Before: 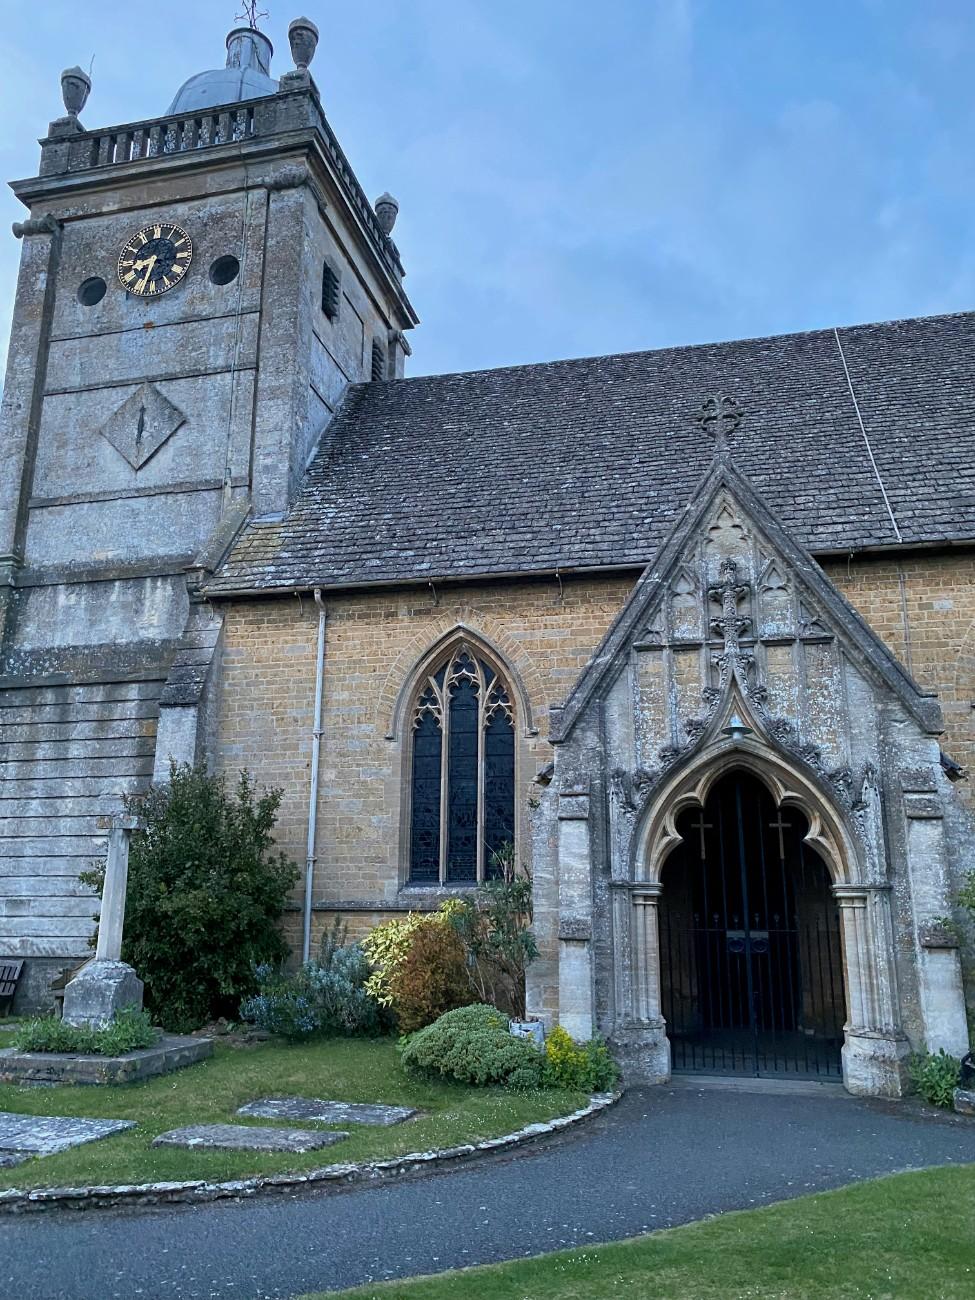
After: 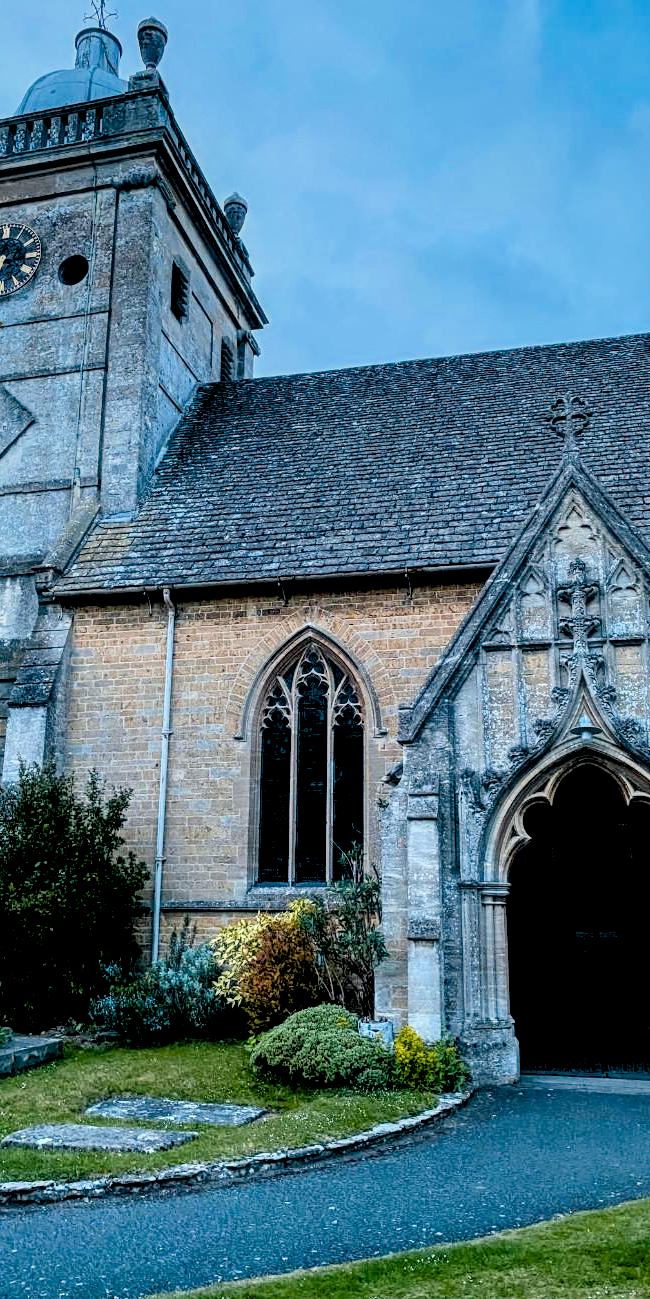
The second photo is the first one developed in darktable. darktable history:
exposure: black level correction 0.03, exposure 0.31 EV, compensate highlight preservation false
crop and rotate: left 15.523%, right 17.739%
levels: levels [0.018, 0.493, 1]
haze removal: strength -0.103, compatibility mode true, adaptive false
local contrast: highlights 60%, shadows 59%, detail 160%
filmic rgb: black relative exposure -7.72 EV, white relative exposure 4.45 EV, threshold 5.98 EV, hardness 3.75, latitude 38.3%, contrast 0.978, highlights saturation mix 9.16%, shadows ↔ highlights balance 4.24%, enable highlight reconstruction true
color balance rgb: shadows lift › luminance -9.864%, shadows lift › chroma 0.679%, shadows lift › hue 110.43°, global offset › luminance -0.306%, global offset › hue 258.52°, perceptual saturation grading › global saturation 29.477%, hue shift -8.84°
